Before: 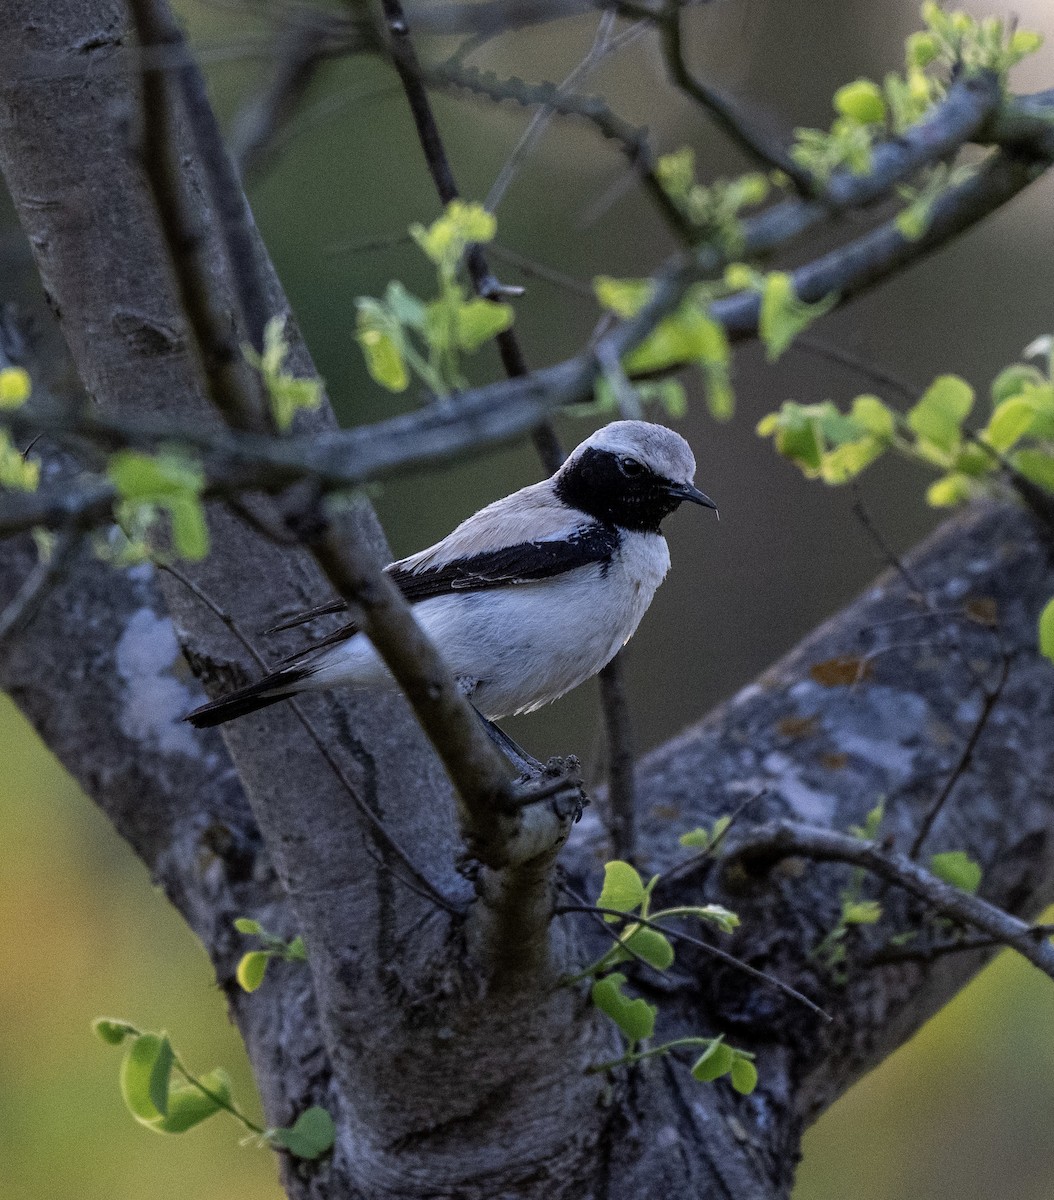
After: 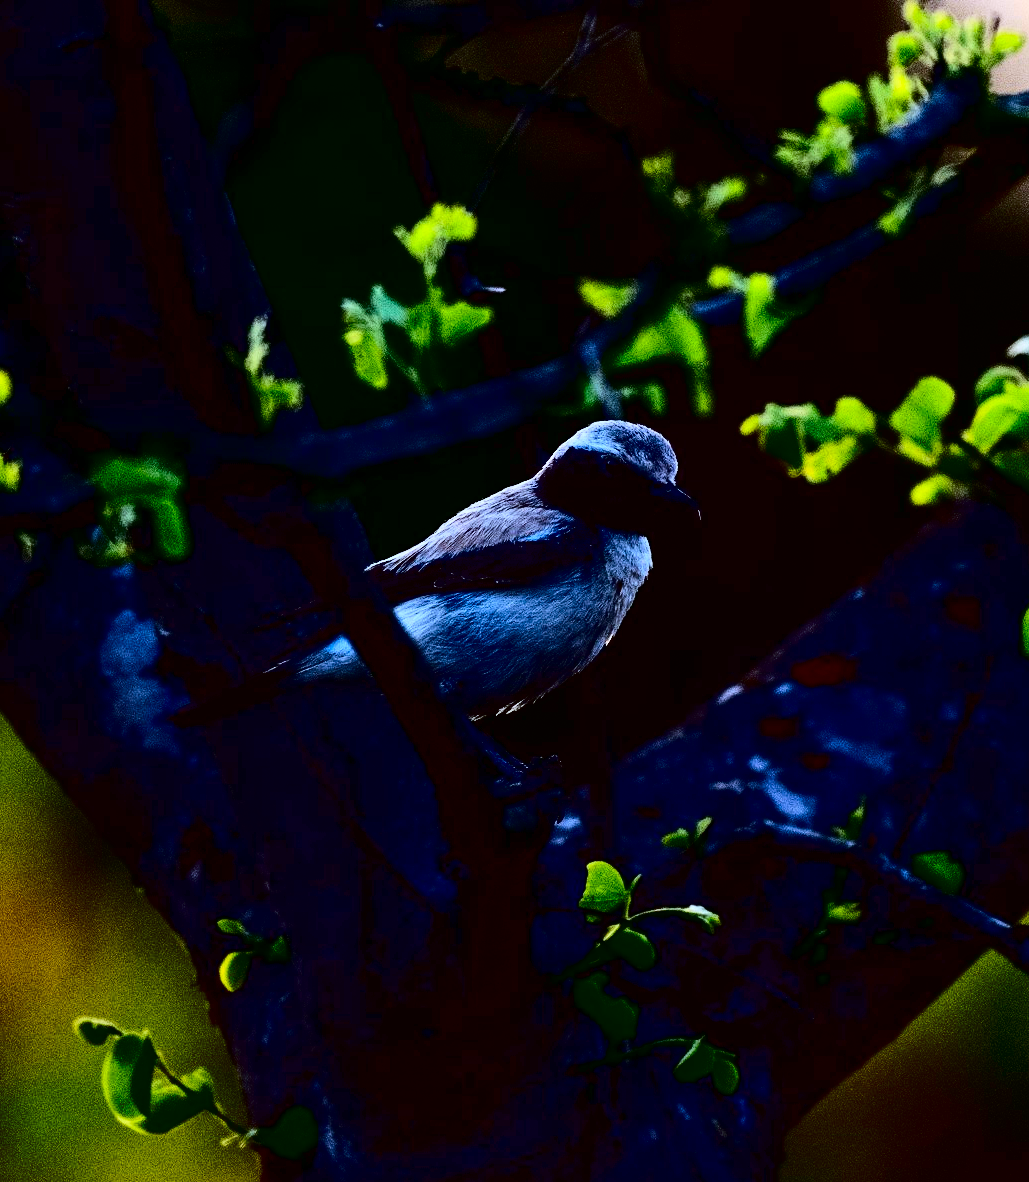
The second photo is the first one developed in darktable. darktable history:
crop and rotate: left 1.791%, right 0.518%, bottom 1.433%
contrast brightness saturation: contrast 0.772, brightness -0.98, saturation 0.985
color correction: highlights a* -3.3, highlights b* -6.09, shadows a* 3.1, shadows b* 5.45
